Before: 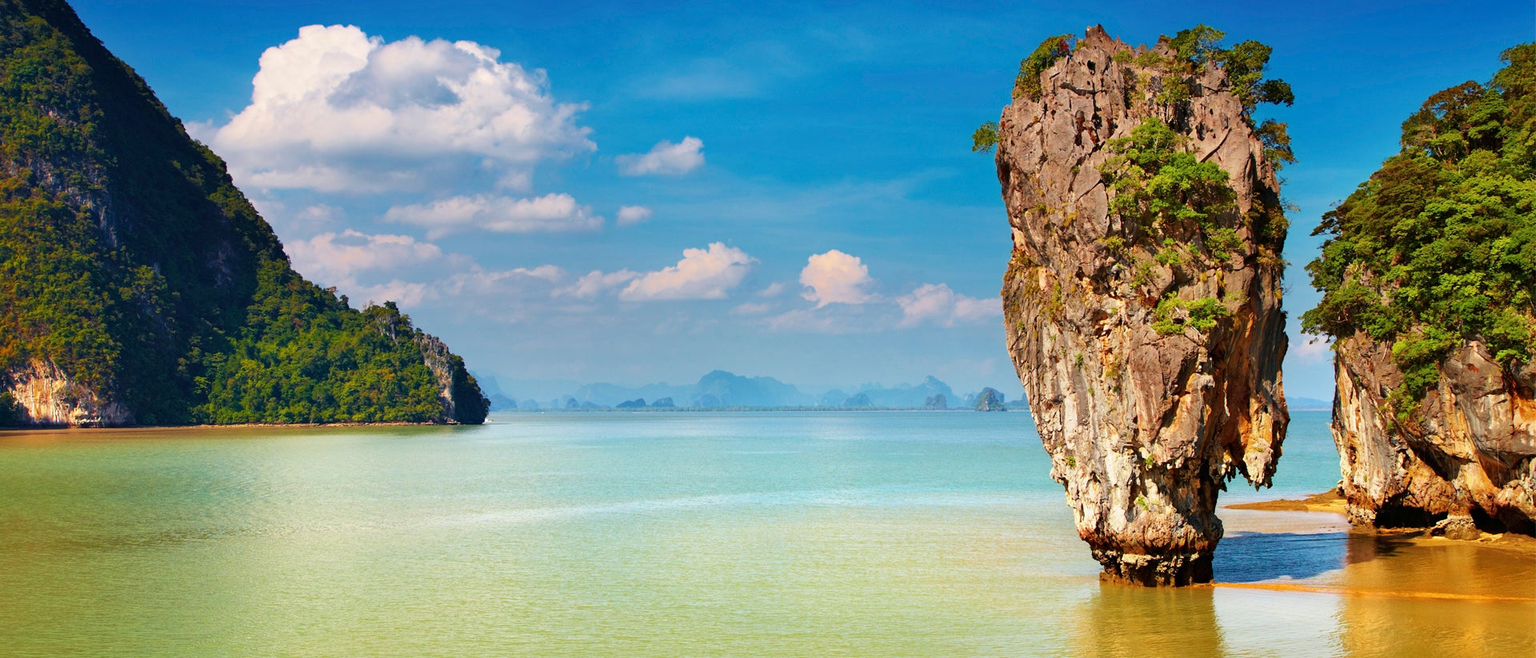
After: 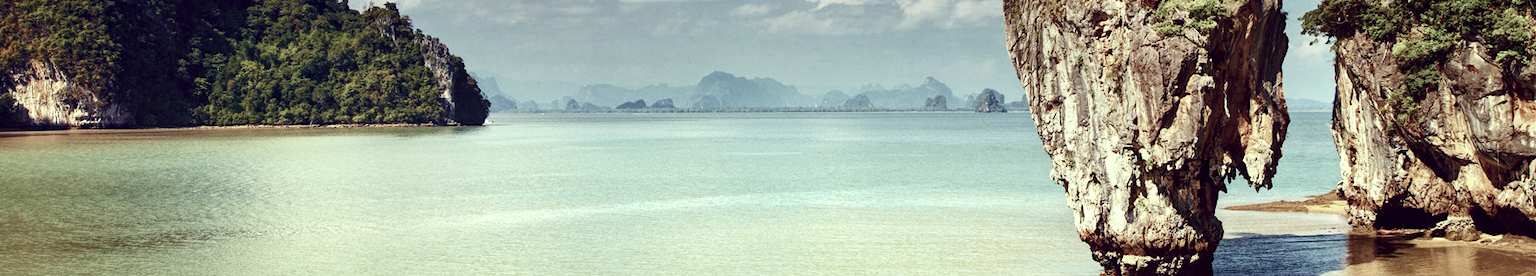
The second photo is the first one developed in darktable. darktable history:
crop: top 45.551%, bottom 12.262%
color correction: highlights a* -20.17, highlights b* 20.27, shadows a* 20.03, shadows b* -20.46, saturation 0.43
global tonemap: drago (0.7, 100)
contrast brightness saturation: contrast 0.22, brightness -0.19, saturation 0.24
local contrast: highlights 99%, shadows 86%, detail 160%, midtone range 0.2
color balance rgb: shadows lift › luminance -10%, shadows lift › chroma 1%, shadows lift › hue 113°, power › luminance -15%, highlights gain › chroma 0.2%, highlights gain › hue 333°, global offset › luminance 0.5%, perceptual saturation grading › global saturation 20%, perceptual saturation grading › highlights -50%, perceptual saturation grading › shadows 25%, contrast -10%
